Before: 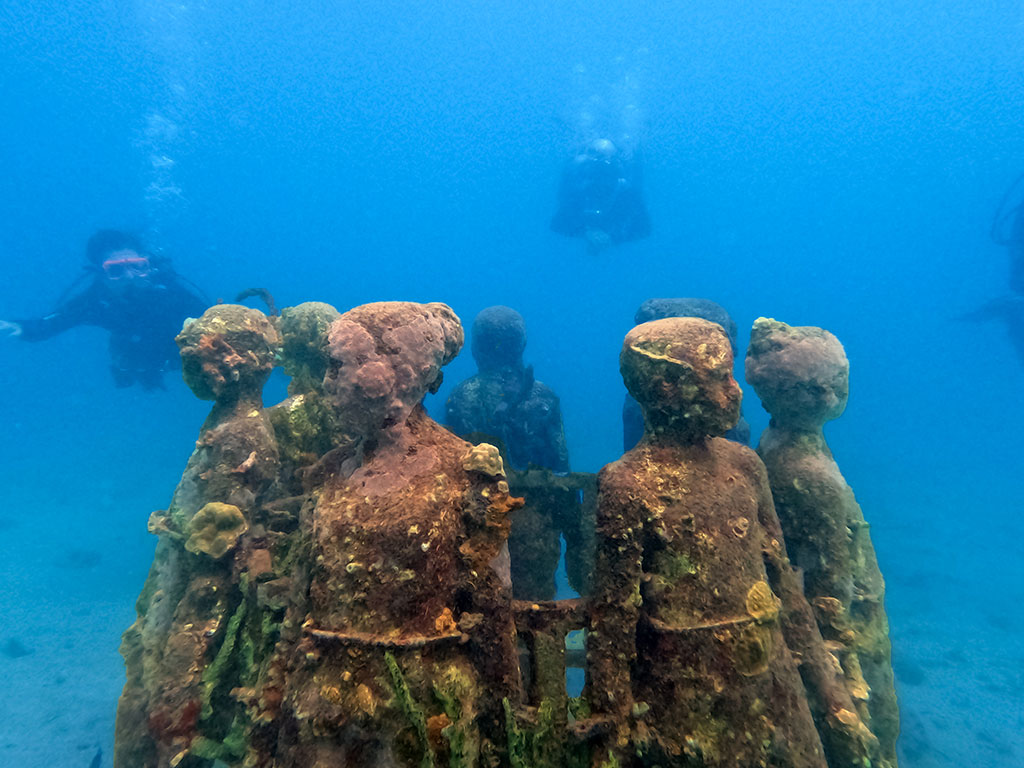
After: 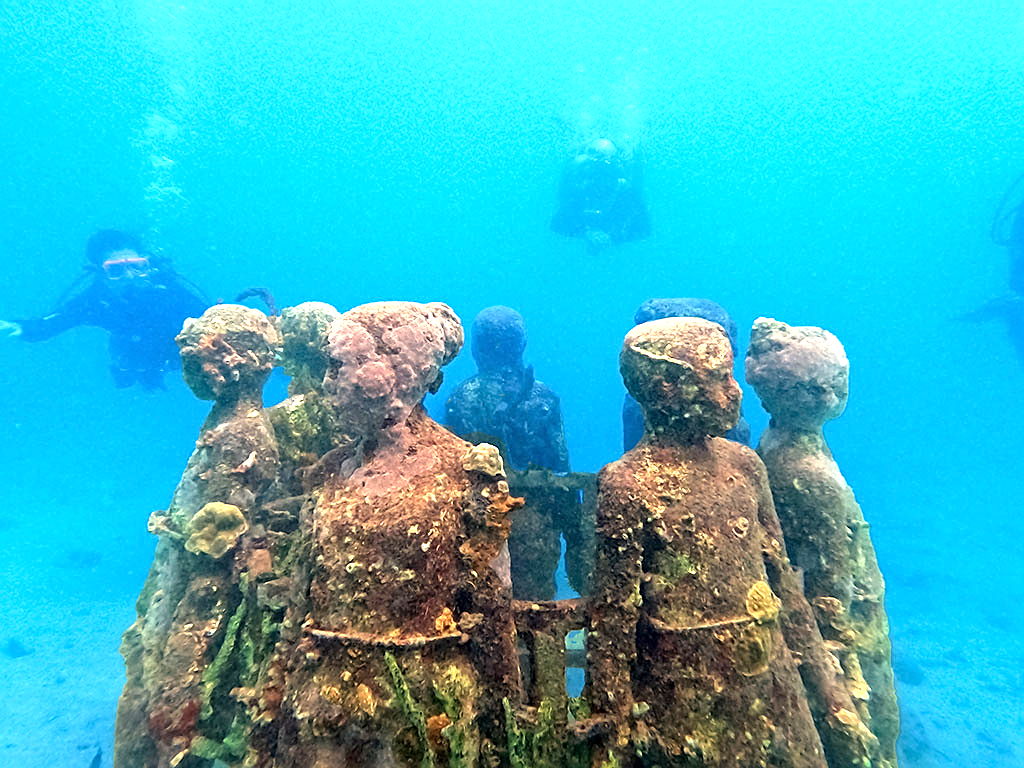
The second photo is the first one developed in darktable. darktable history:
sharpen: amount 0.596
exposure: exposure 1.263 EV, compensate highlight preservation false
